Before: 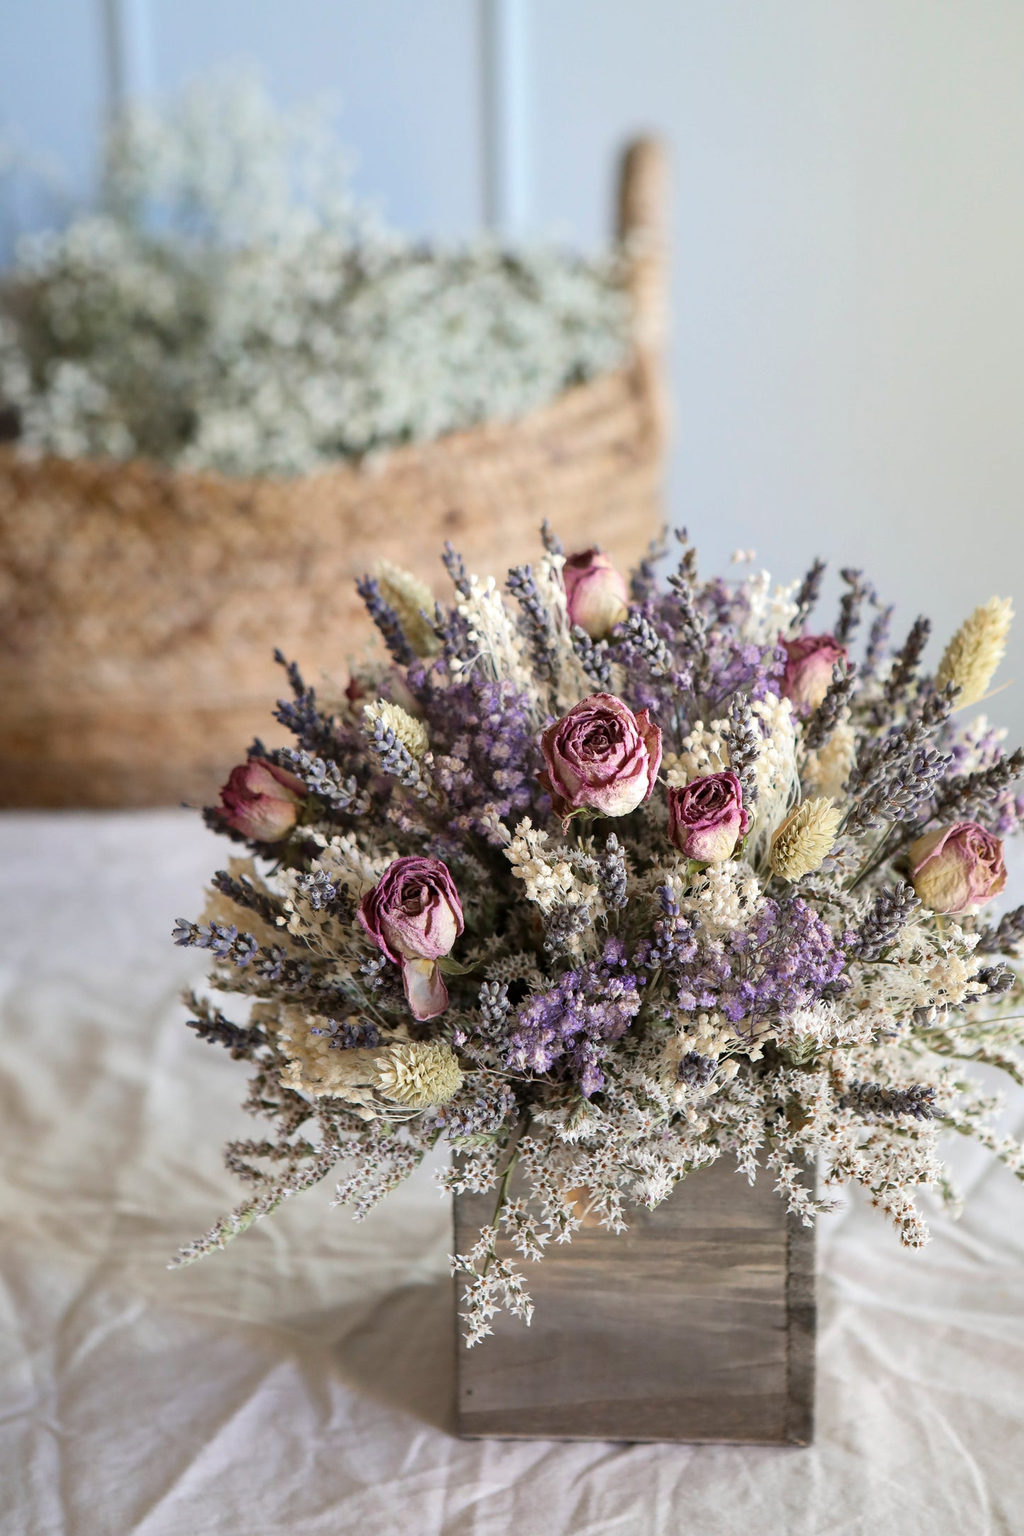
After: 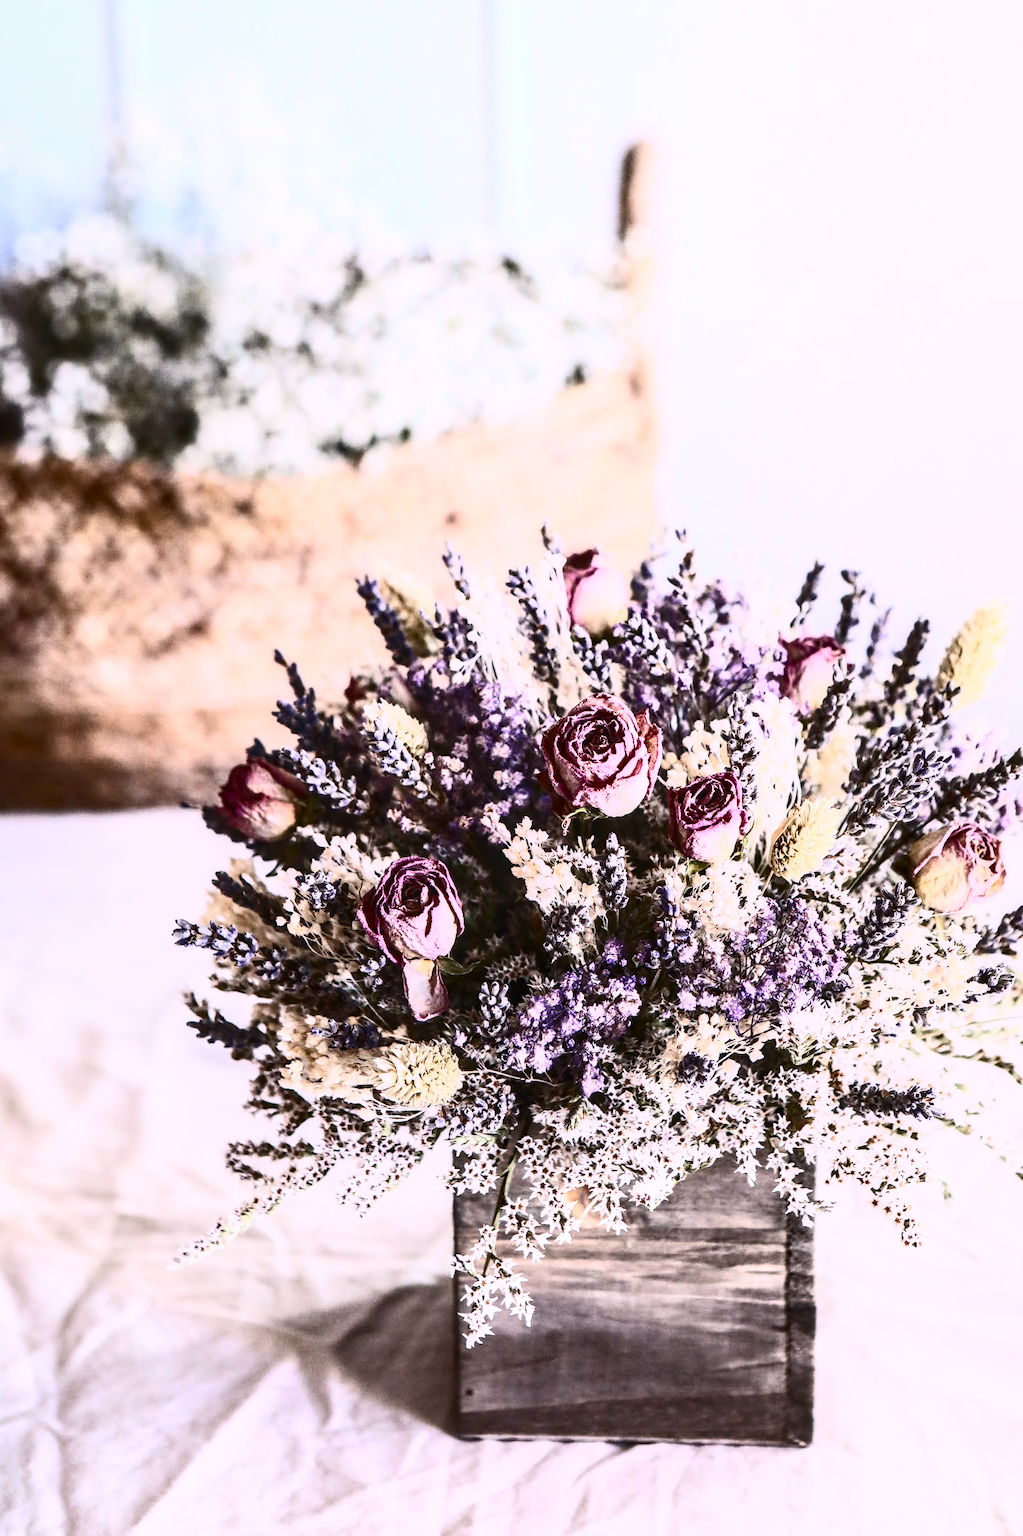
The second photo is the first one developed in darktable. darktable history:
local contrast: detail 130%
white balance: red 1.066, blue 1.119
contrast brightness saturation: contrast 0.93, brightness 0.2
